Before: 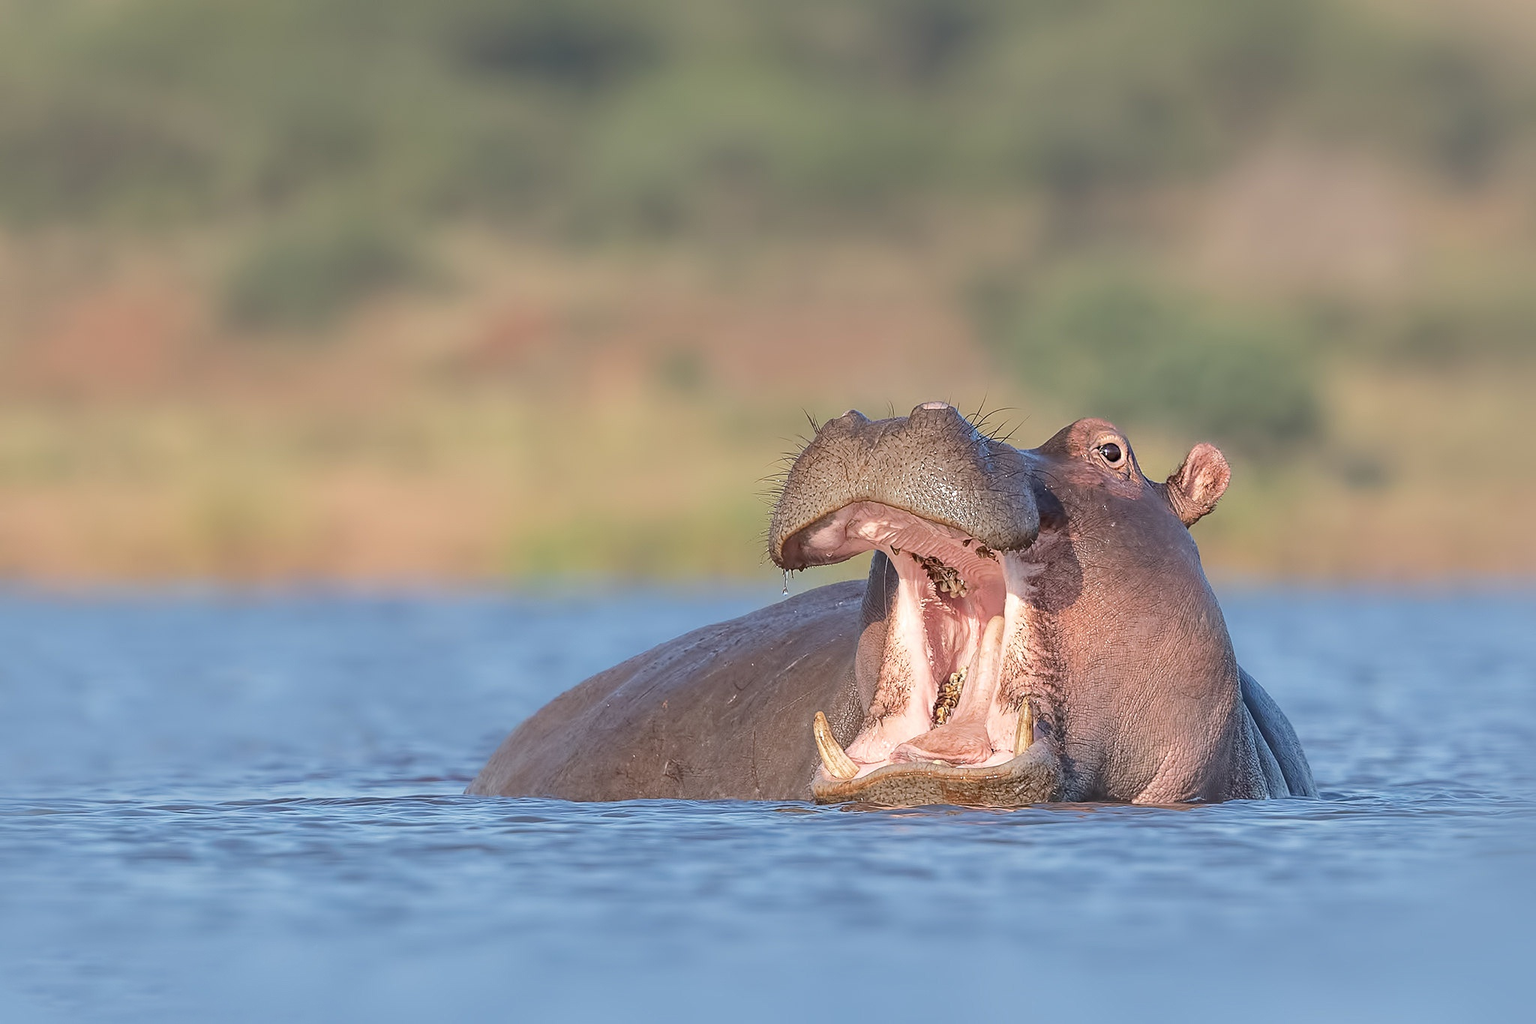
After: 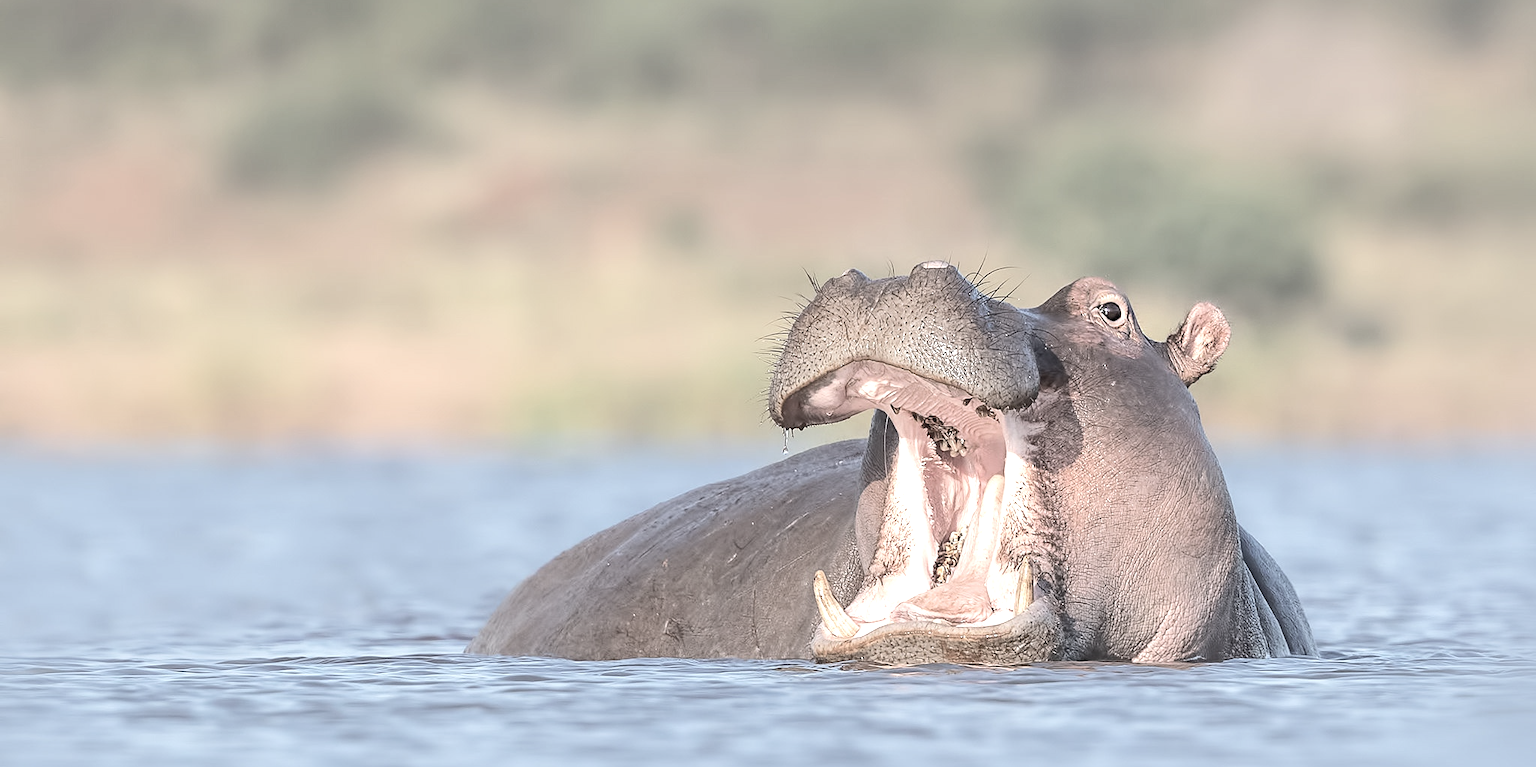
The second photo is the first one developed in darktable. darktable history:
contrast brightness saturation: brightness 0.18, saturation -0.5
crop: top 13.819%, bottom 11.169%
tone equalizer: -8 EV -0.75 EV, -7 EV -0.7 EV, -6 EV -0.6 EV, -5 EV -0.4 EV, -3 EV 0.4 EV, -2 EV 0.6 EV, -1 EV 0.7 EV, +0 EV 0.75 EV, edges refinement/feathering 500, mask exposure compensation -1.57 EV, preserve details no
